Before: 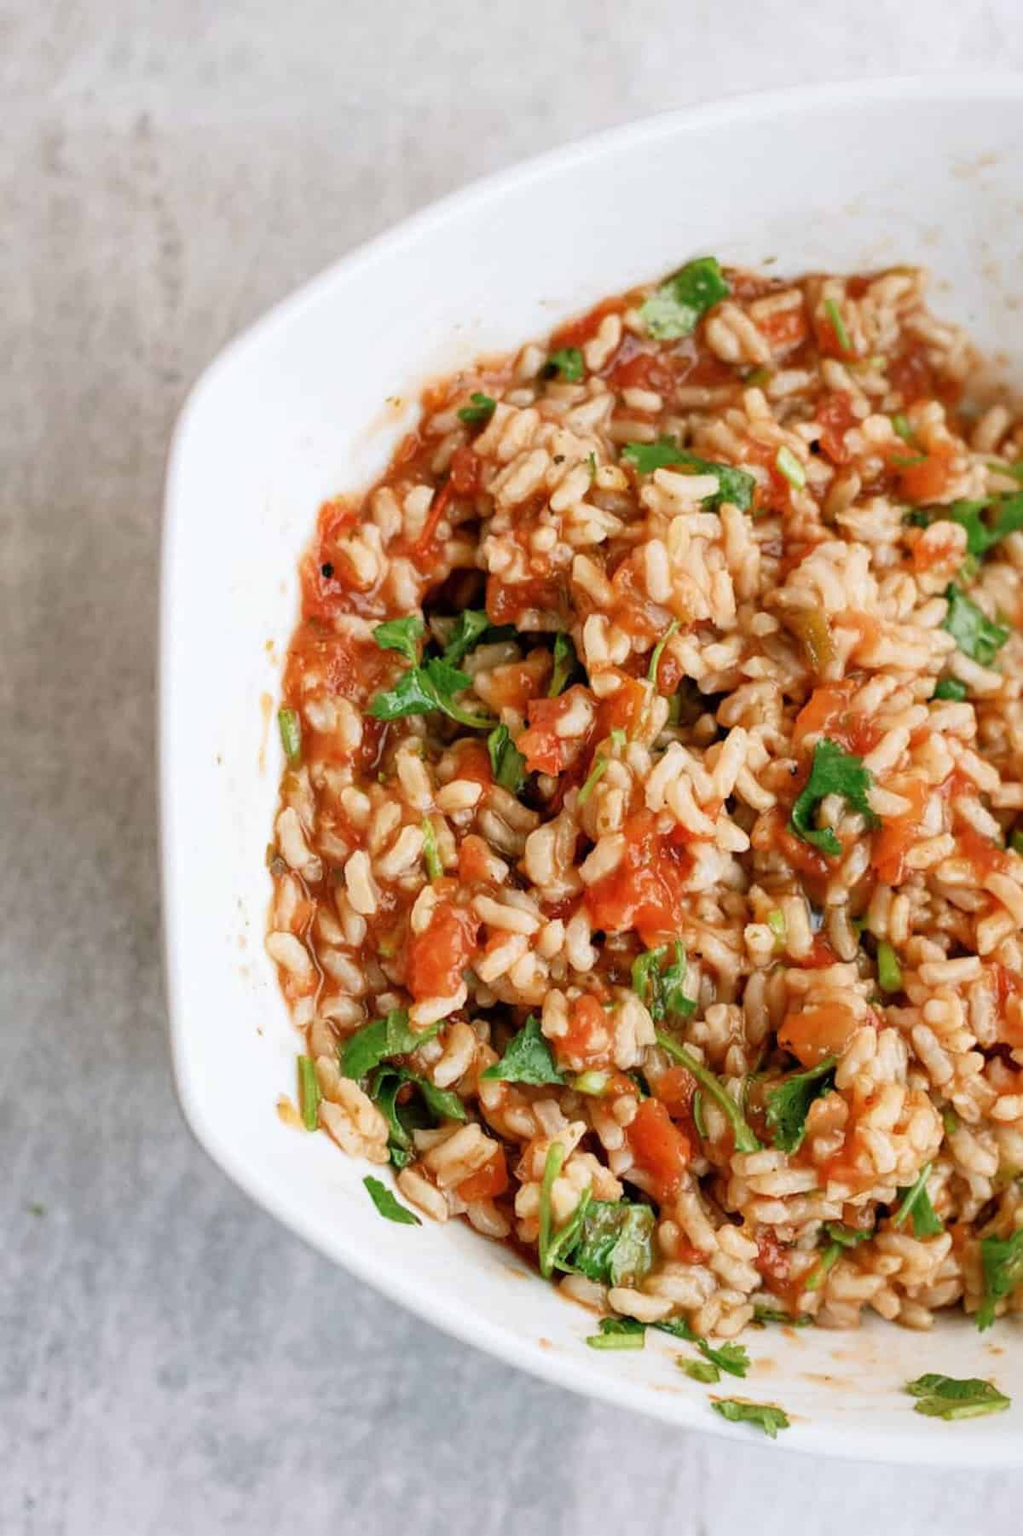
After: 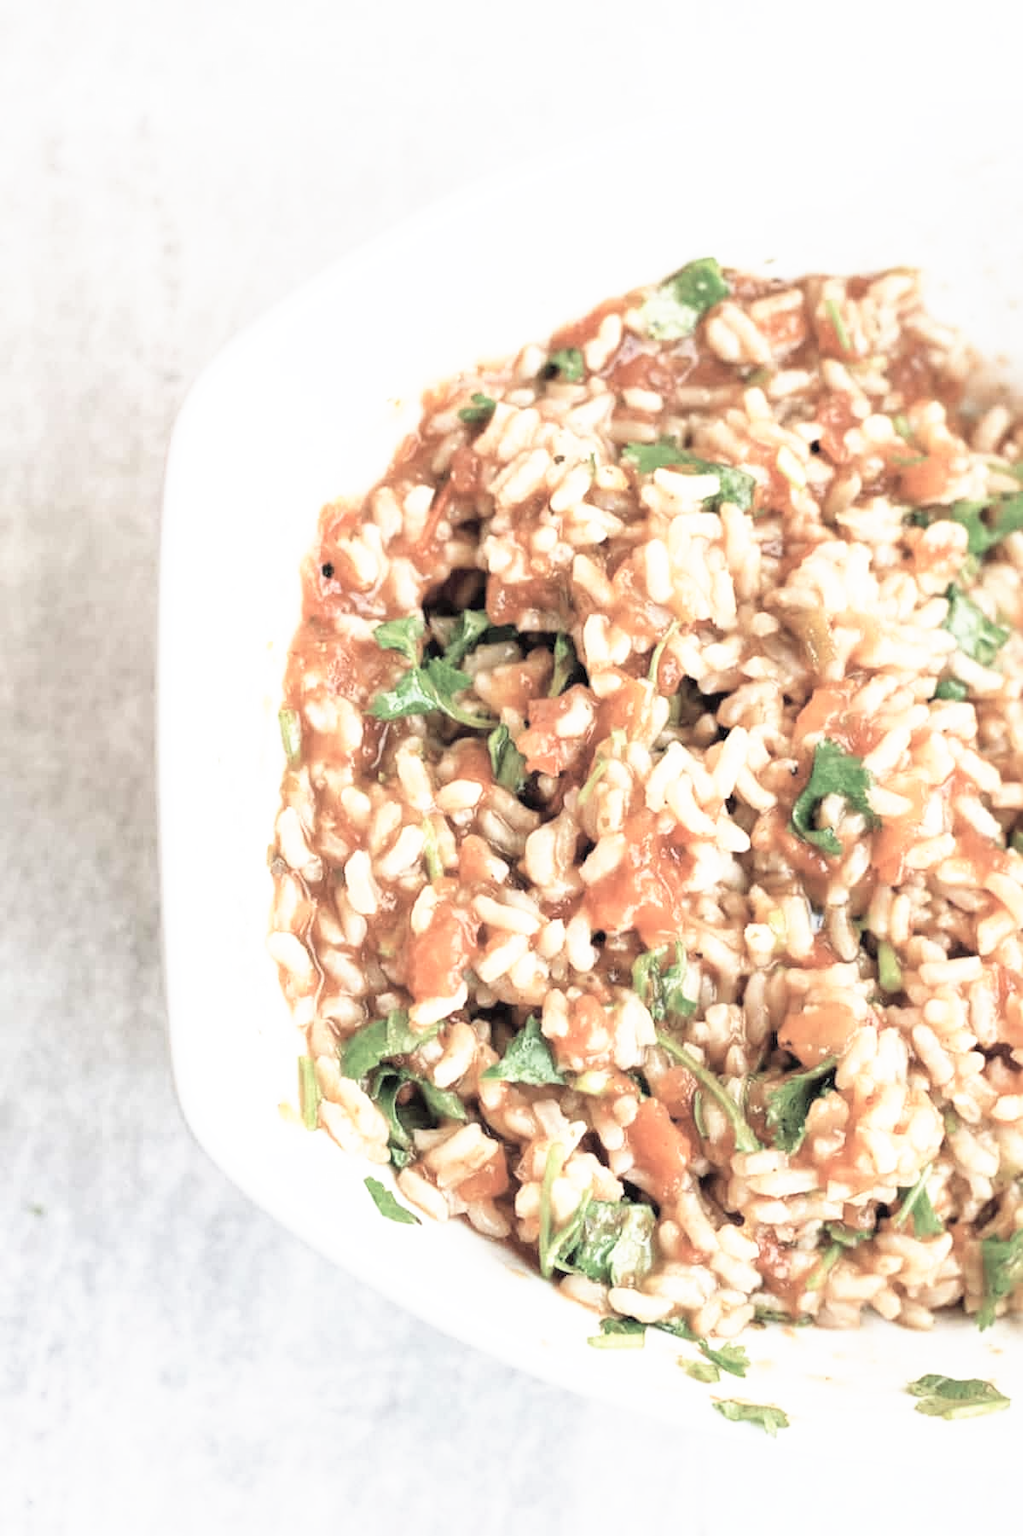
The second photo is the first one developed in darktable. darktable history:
base curve: curves: ch0 [(0, 0) (0.495, 0.917) (1, 1)], exposure shift 0.582, preserve colors none
contrast brightness saturation: brightness 0.18, saturation -0.515
